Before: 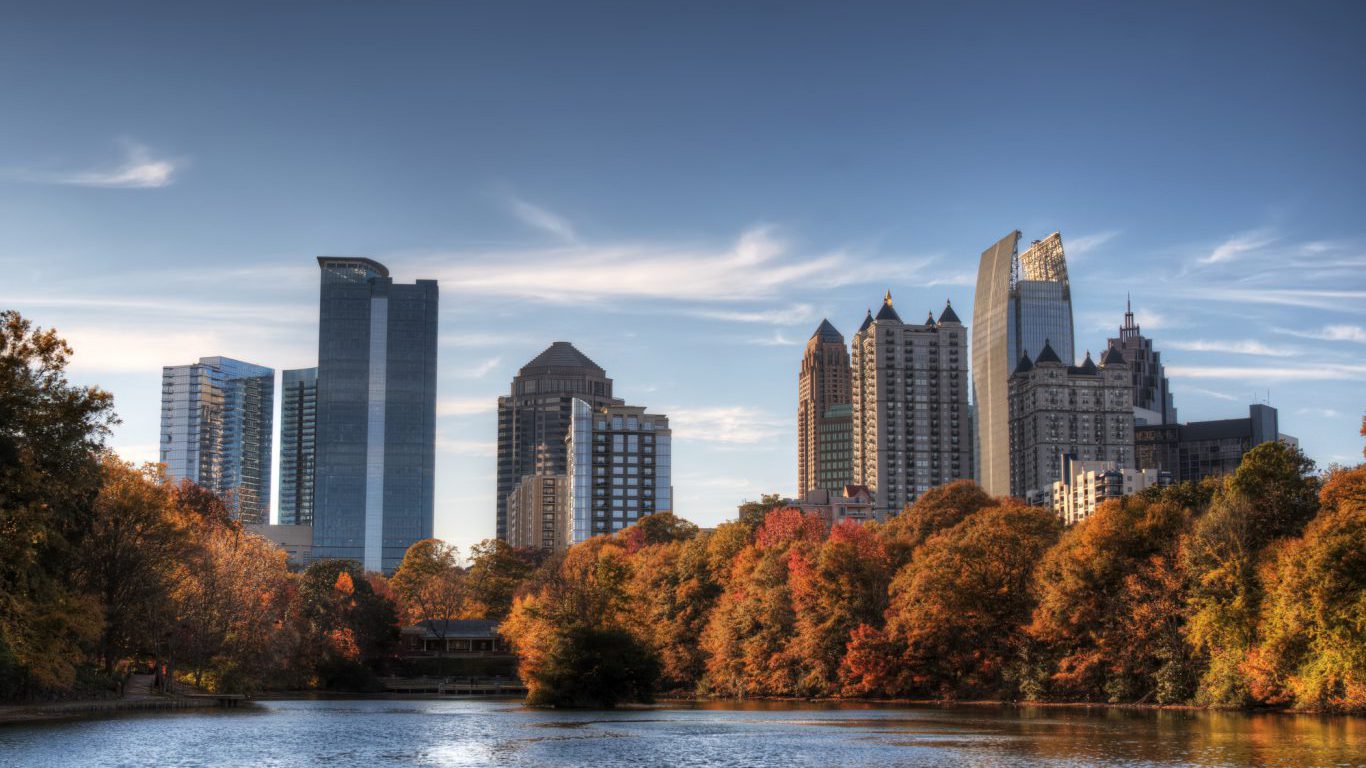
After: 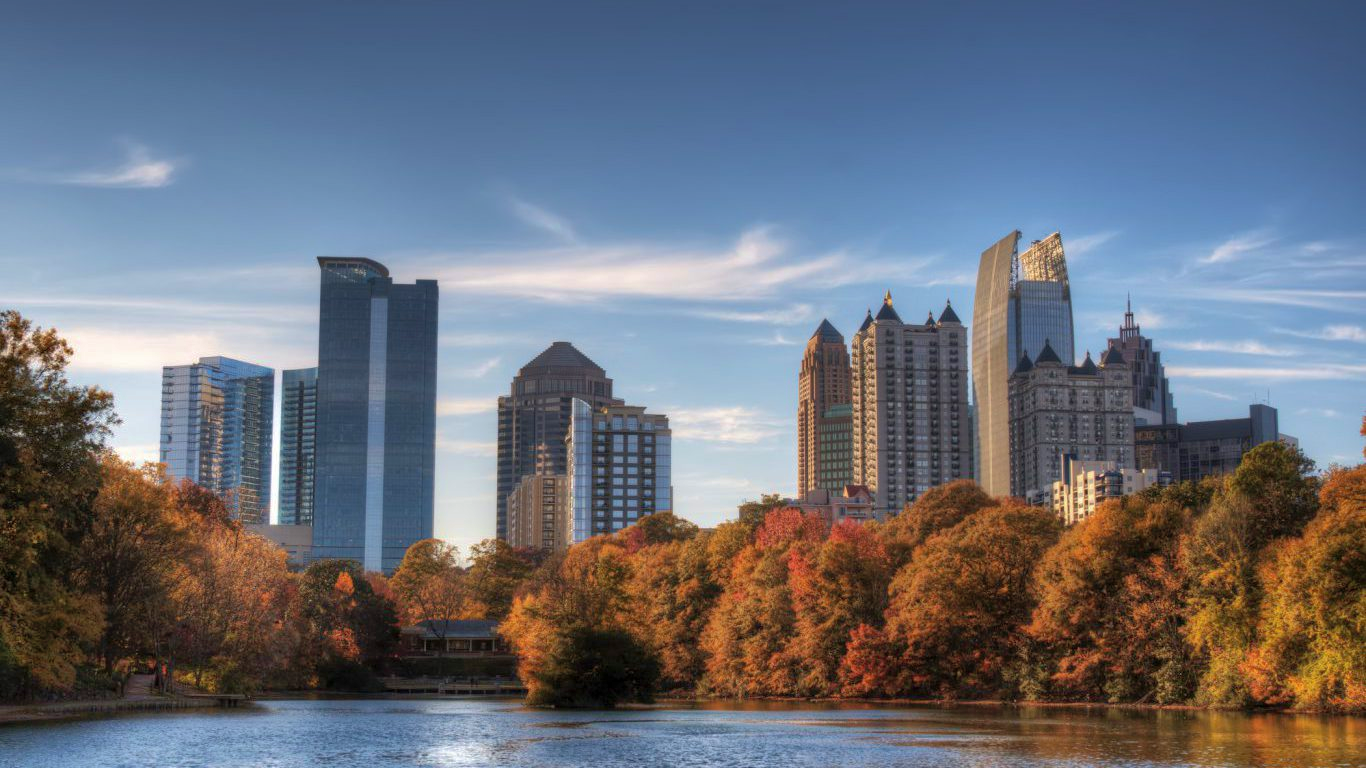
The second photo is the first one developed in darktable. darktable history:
shadows and highlights: on, module defaults
velvia: on, module defaults
